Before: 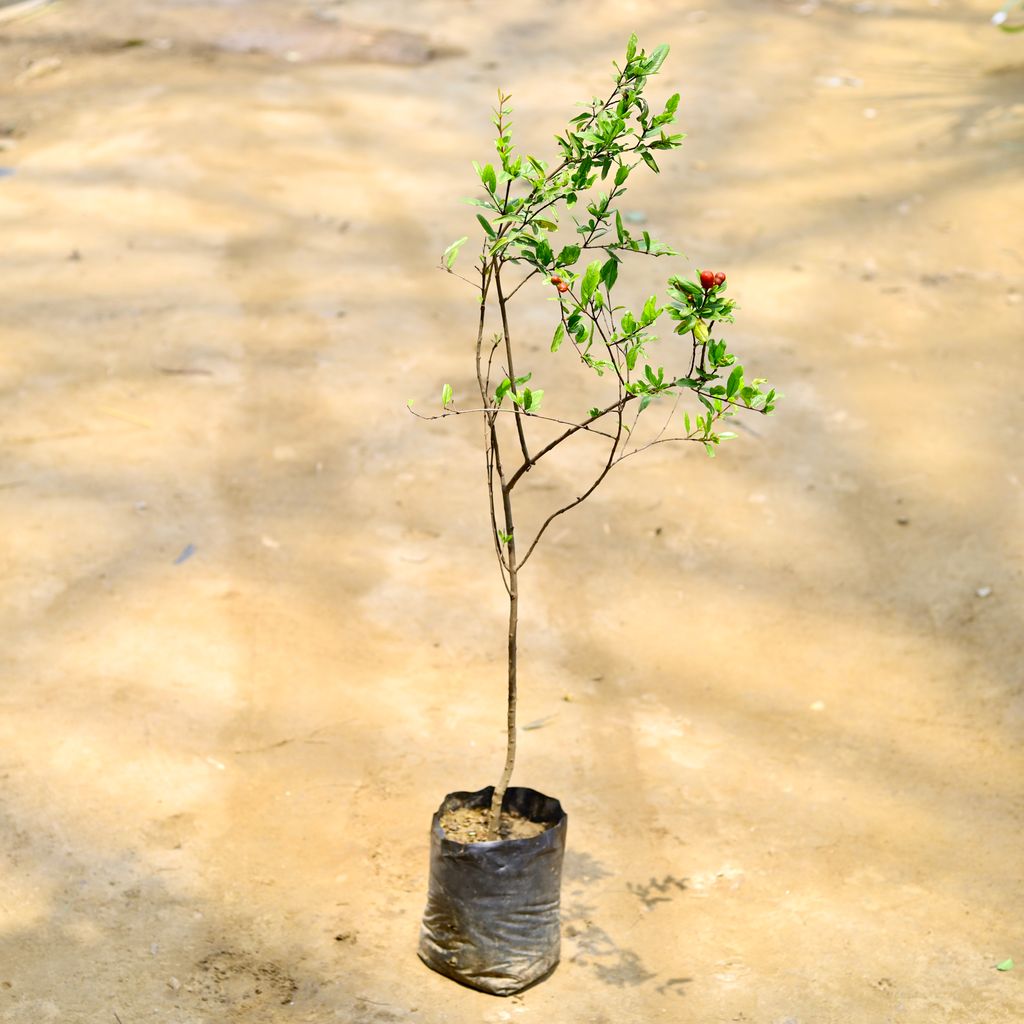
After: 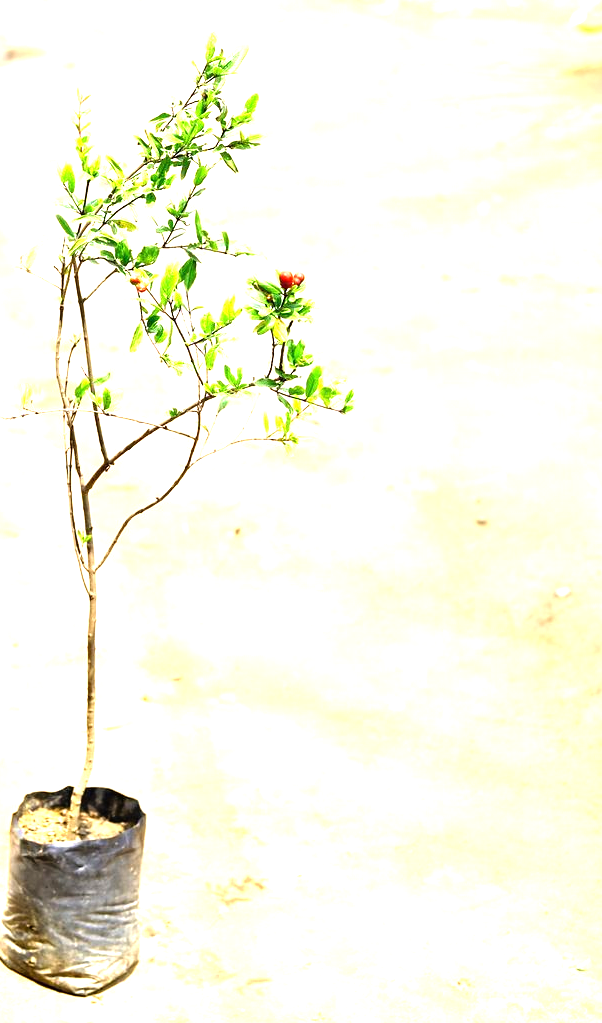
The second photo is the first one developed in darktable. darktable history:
crop: left 41.17%
exposure: black level correction 0, exposure 0.498 EV, compensate highlight preservation false
tone equalizer: -8 EV -1.1 EV, -7 EV -1.03 EV, -6 EV -0.868 EV, -5 EV -0.608 EV, -3 EV 0.551 EV, -2 EV 0.871 EV, -1 EV 0.992 EV, +0 EV 1.07 EV
